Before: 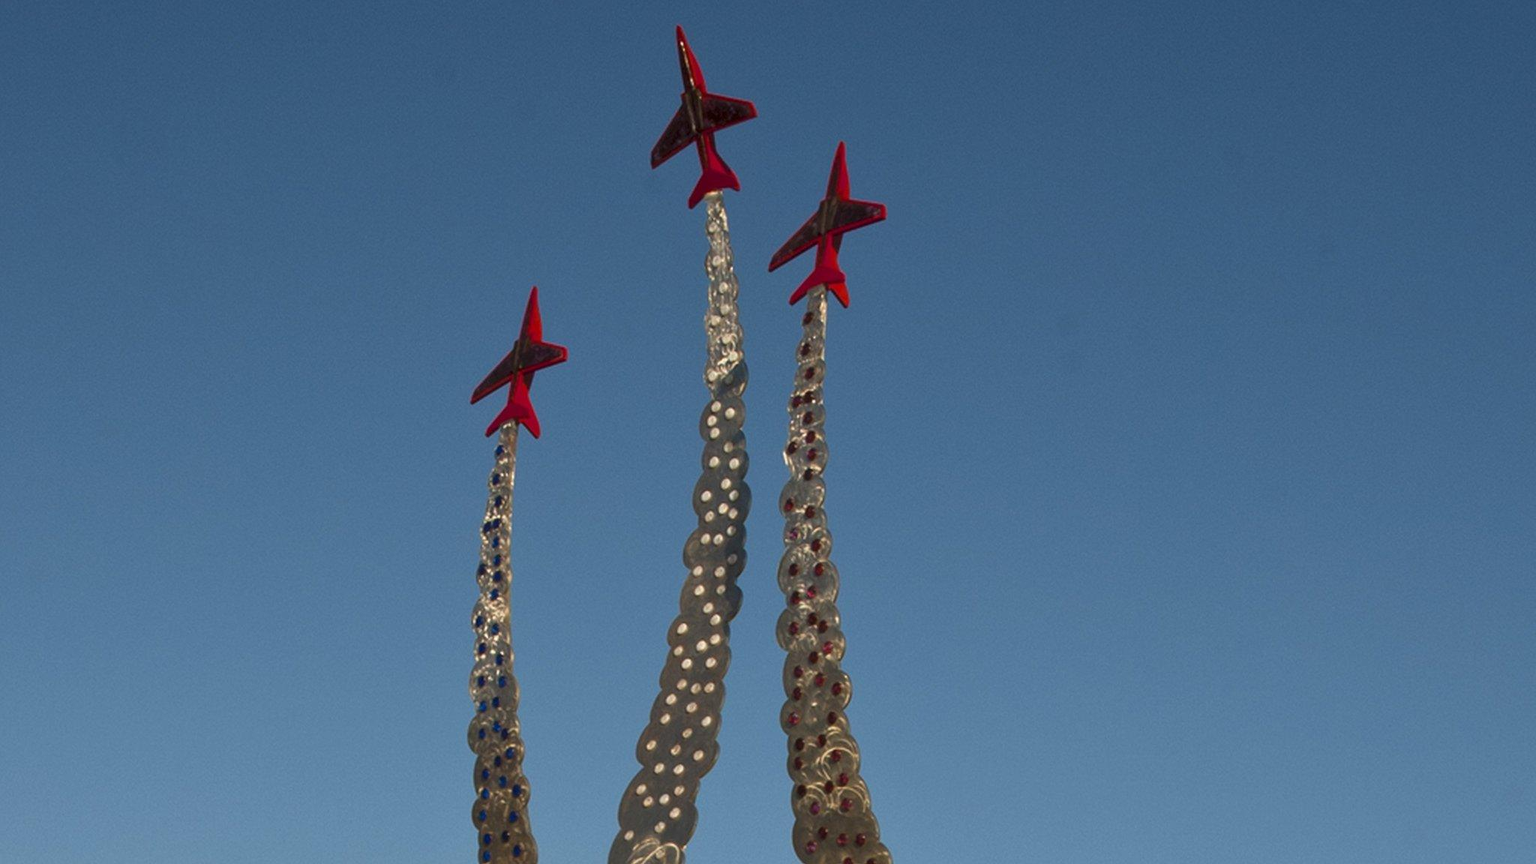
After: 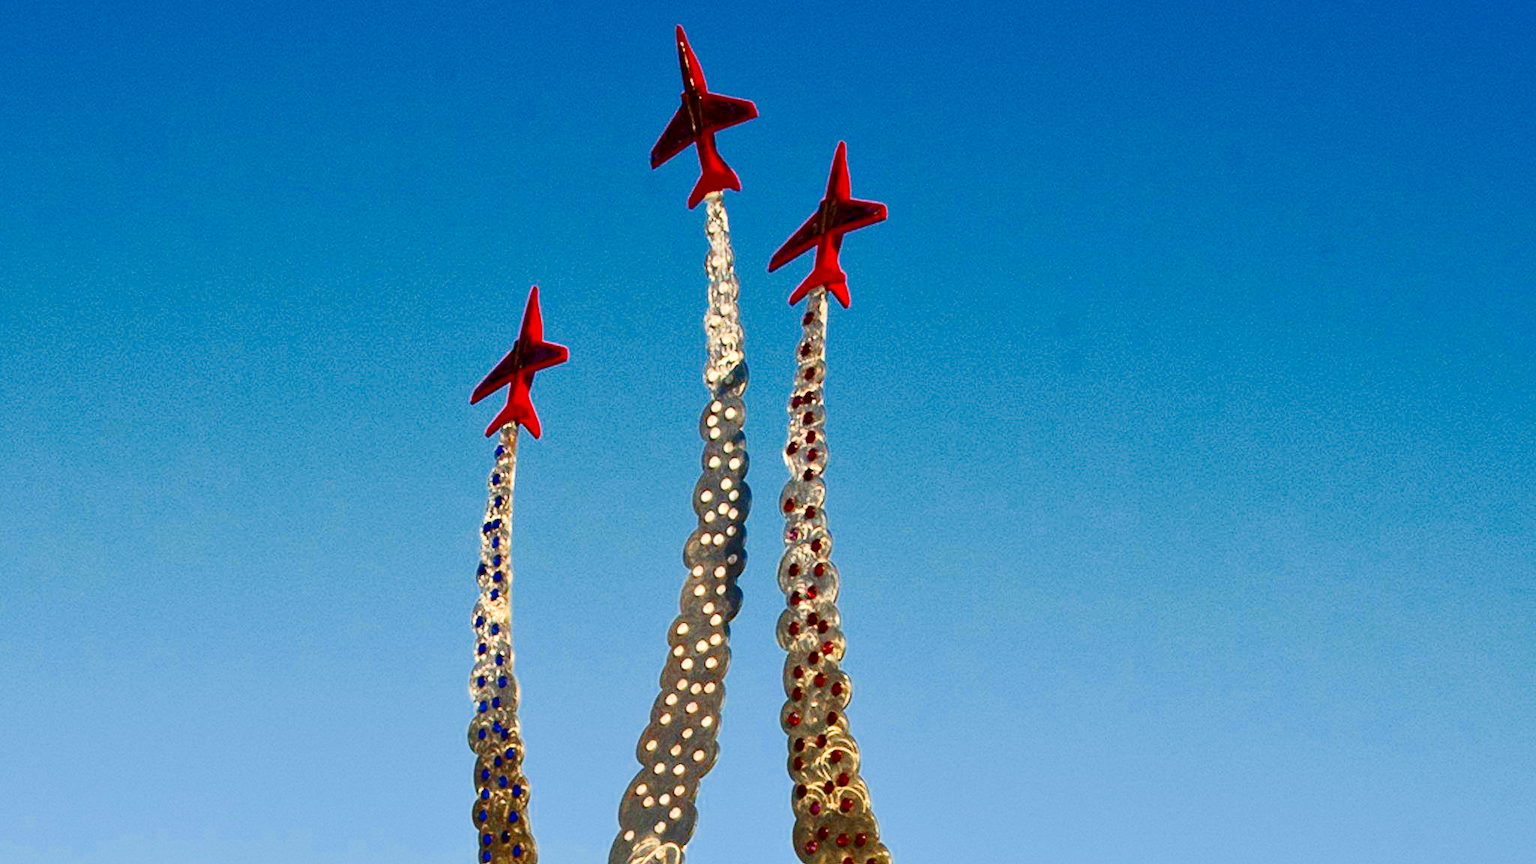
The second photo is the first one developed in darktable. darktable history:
color zones: curves: ch0 [(0, 0.5) (0.125, 0.4) (0.25, 0.5) (0.375, 0.4) (0.5, 0.4) (0.625, 0.35) (0.75, 0.35) (0.875, 0.5)]; ch1 [(0, 0.35) (0.125, 0.45) (0.25, 0.35) (0.375, 0.35) (0.5, 0.35) (0.625, 0.35) (0.75, 0.45) (0.875, 0.35)]; ch2 [(0, 0.6) (0.125, 0.5) (0.25, 0.5) (0.375, 0.6) (0.5, 0.6) (0.625, 0.5) (0.75, 0.5) (0.875, 0.5)]
exposure: black level correction 0.011, exposure 1.084 EV, compensate highlight preservation false
contrast brightness saturation: contrast 0.261, brightness 0.016, saturation 0.887
tone curve: curves: ch0 [(0, 0.006) (0.037, 0.022) (0.123, 0.105) (0.19, 0.173) (0.277, 0.279) (0.474, 0.517) (0.597, 0.662) (0.687, 0.774) (0.855, 0.891) (1, 0.982)]; ch1 [(0, 0) (0.243, 0.245) (0.422, 0.415) (0.493, 0.498) (0.508, 0.503) (0.531, 0.55) (0.551, 0.582) (0.626, 0.672) (0.694, 0.732) (1, 1)]; ch2 [(0, 0) (0.249, 0.216) (0.356, 0.329) (0.424, 0.442) (0.476, 0.477) (0.498, 0.503) (0.517, 0.524) (0.532, 0.547) (0.562, 0.592) (0.614, 0.657) (0.706, 0.748) (0.808, 0.809) (0.991, 0.968)], preserve colors none
